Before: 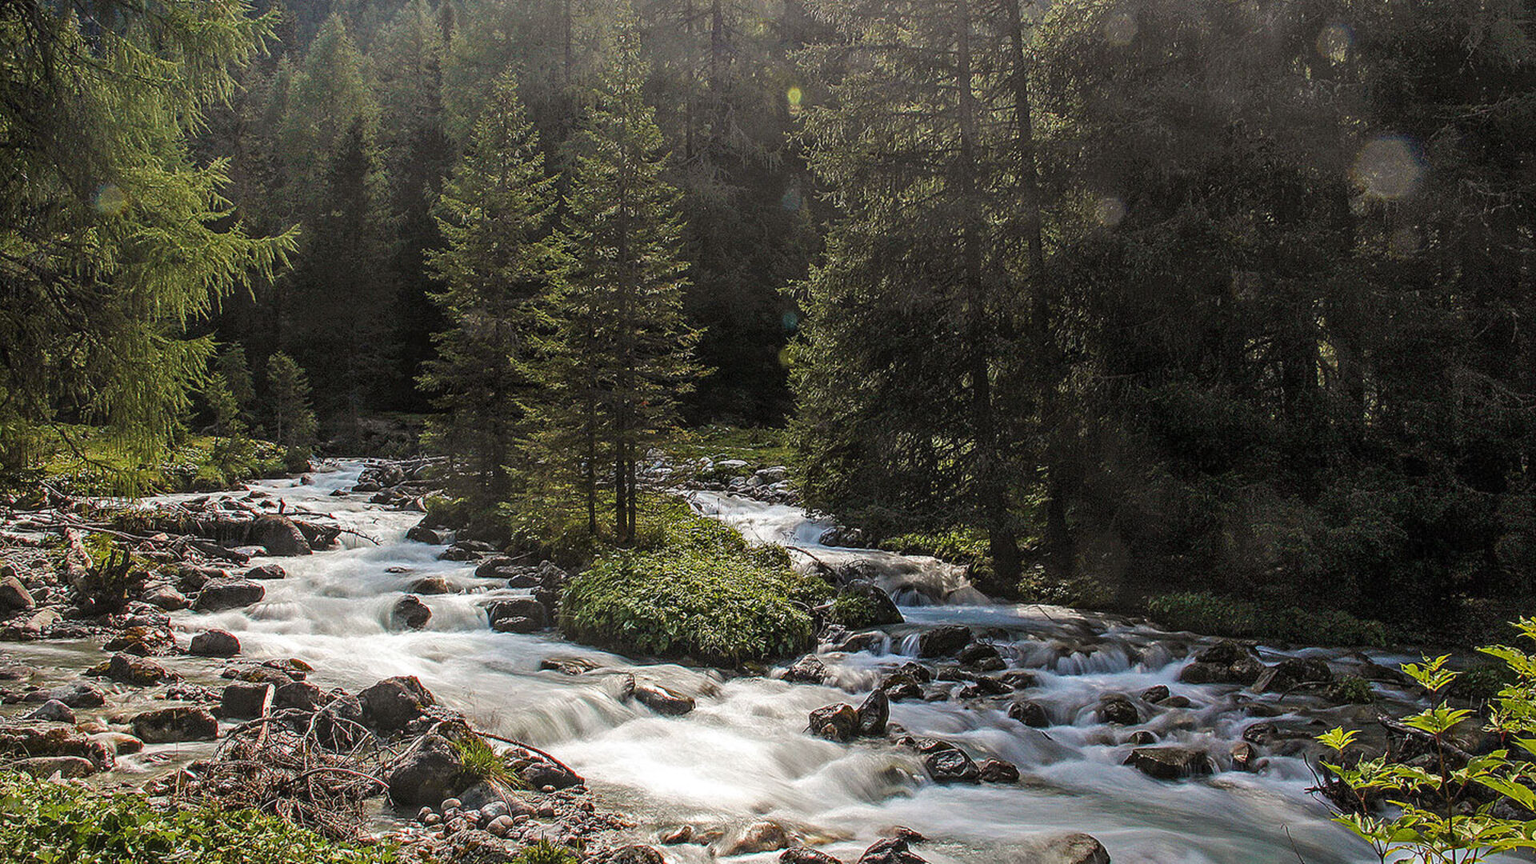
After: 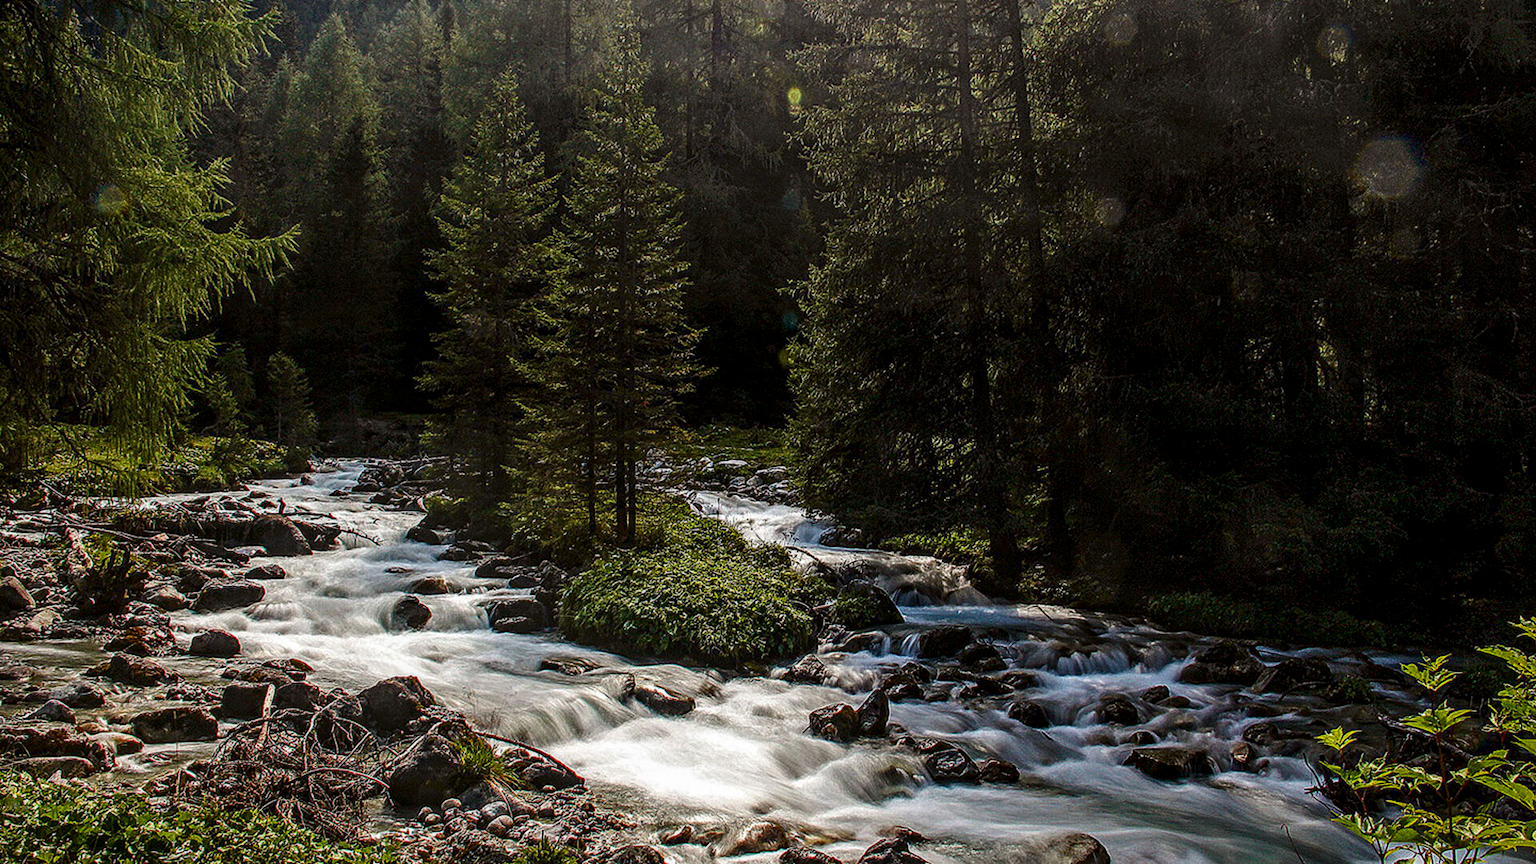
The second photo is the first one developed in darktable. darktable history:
local contrast: on, module defaults
contrast brightness saturation: contrast 0.13, brightness -0.24, saturation 0.14
